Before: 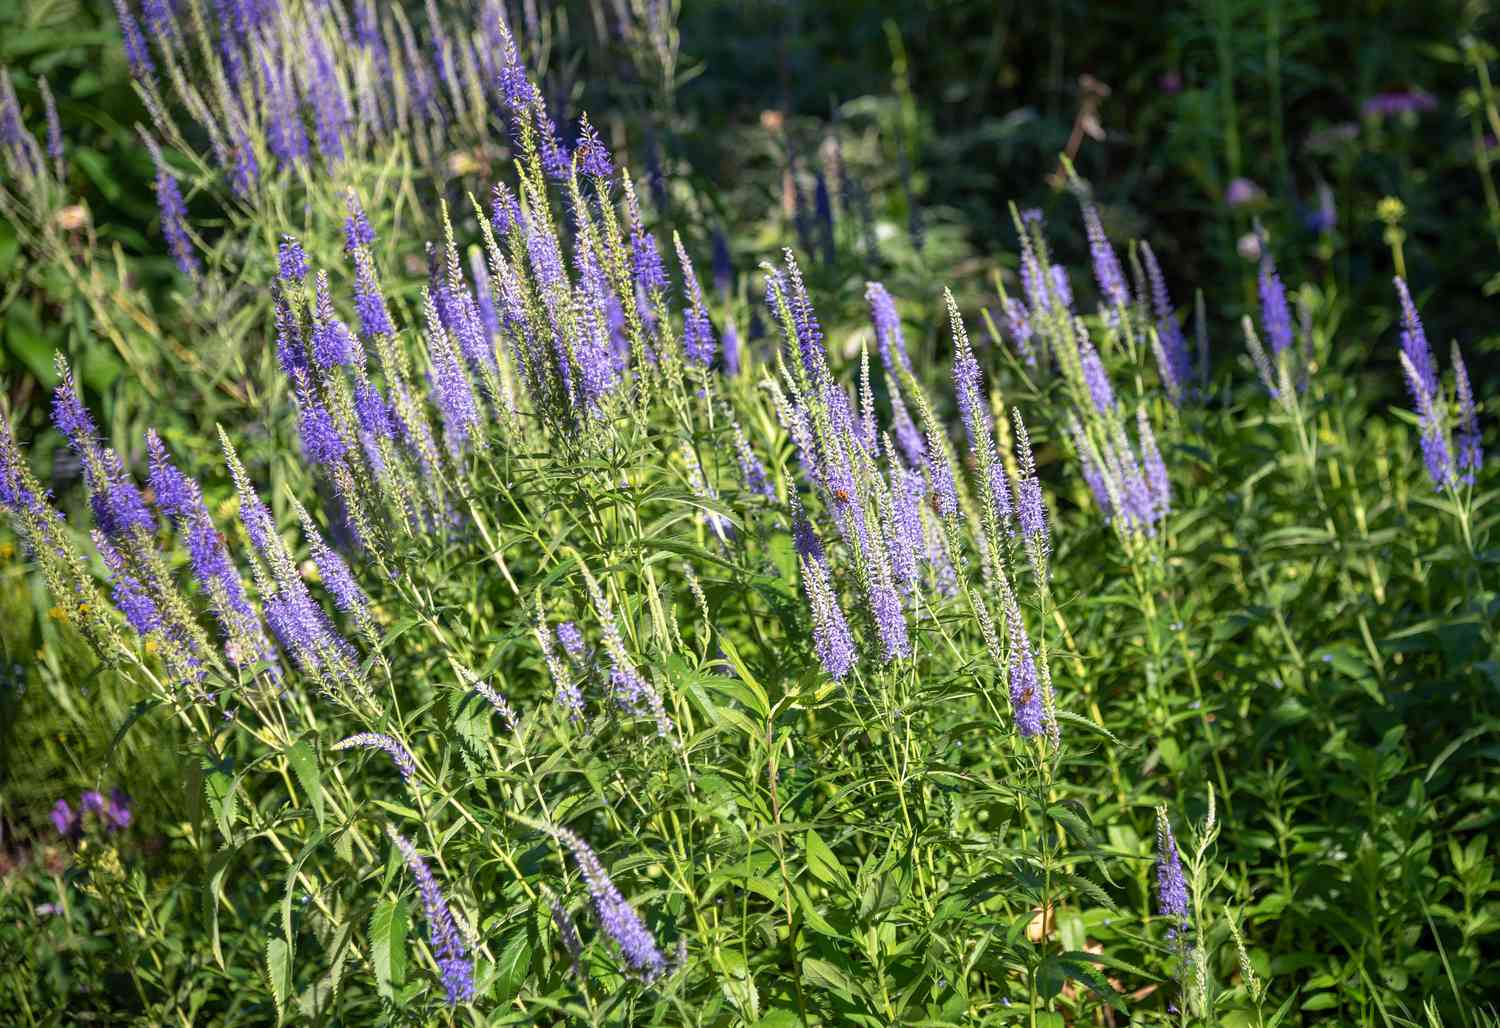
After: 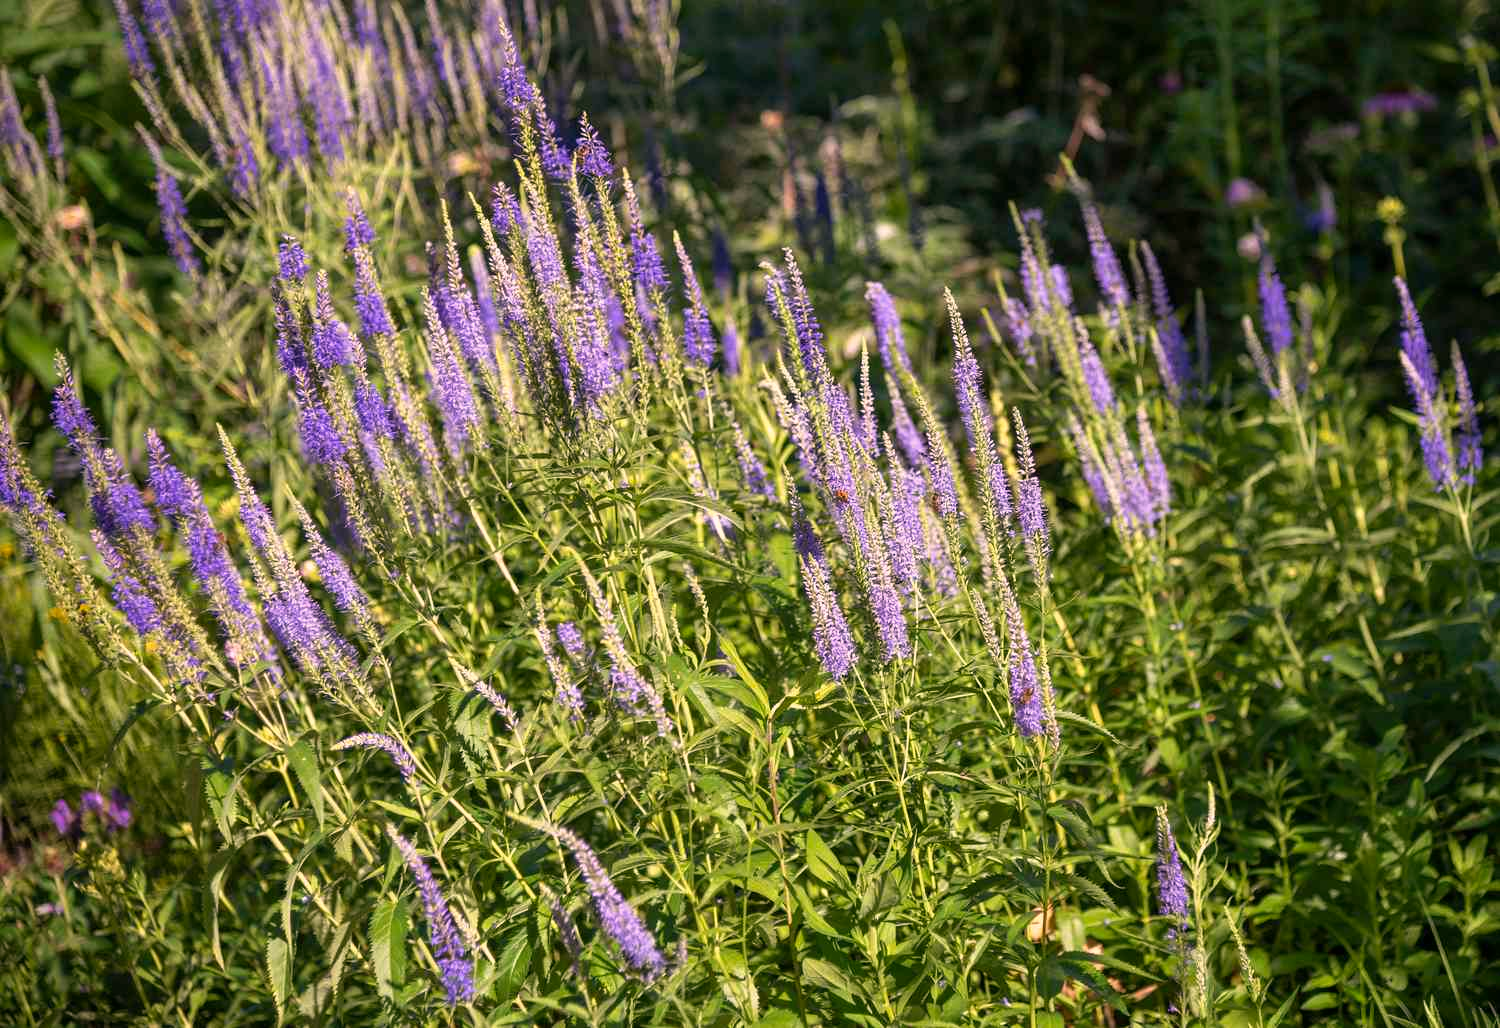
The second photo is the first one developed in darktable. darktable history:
color balance: mode lift, gamma, gain (sRGB), lift [1, 0.99, 1.01, 0.992], gamma [1, 1.037, 0.974, 0.963]
color correction: highlights a* 12.23, highlights b* 5.41
white balance: emerald 1
